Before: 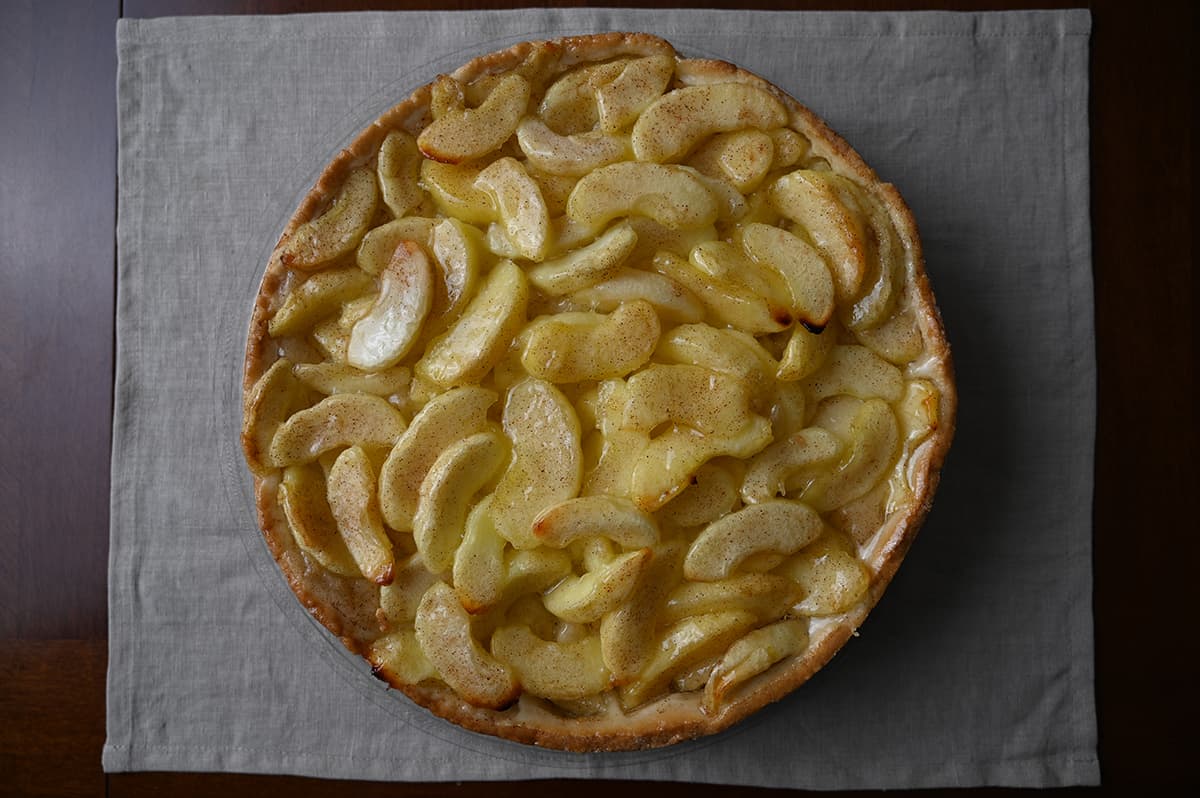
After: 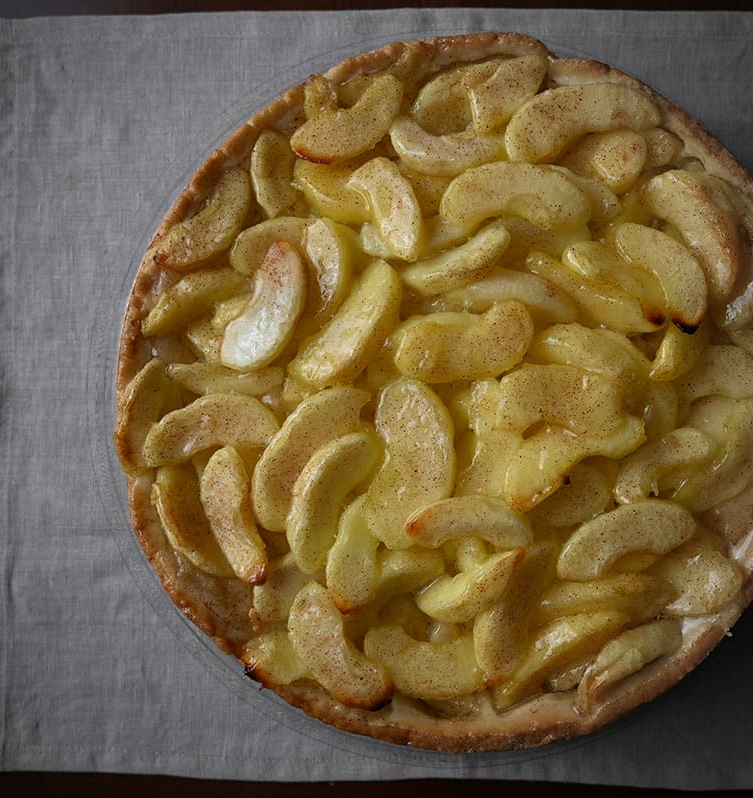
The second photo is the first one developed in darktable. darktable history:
velvia: on, module defaults
crop: left 10.644%, right 26.528%
vignetting: fall-off start 79.88%
